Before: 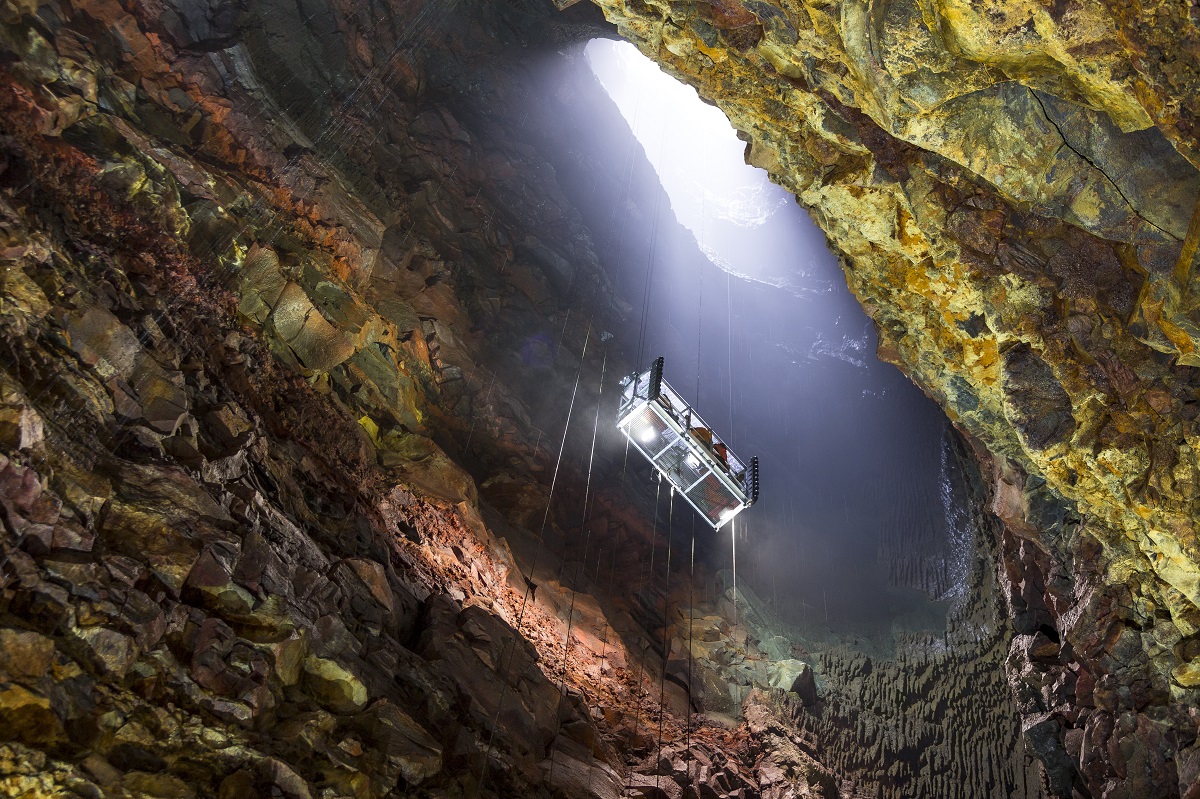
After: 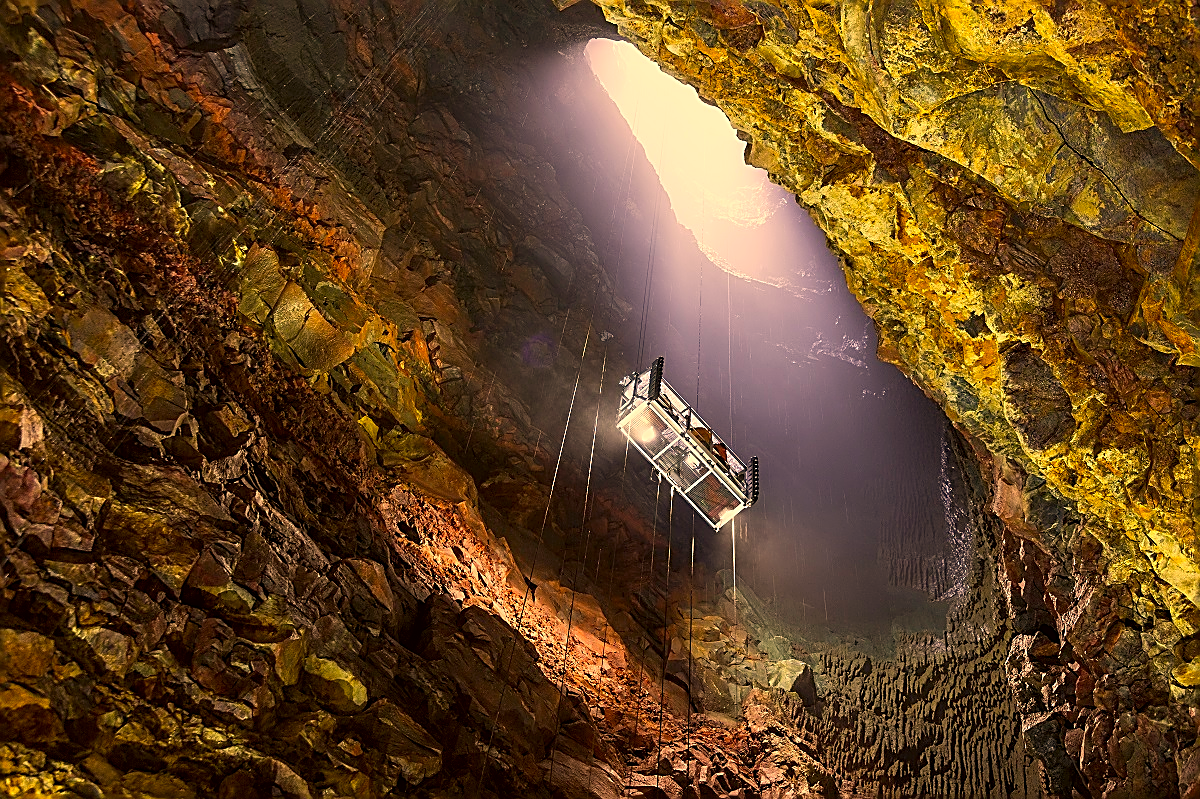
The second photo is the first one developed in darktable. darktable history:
color correction: highlights a* 17.94, highlights b* 35.39, shadows a* 1.48, shadows b* 6.42, saturation 1.01
sharpen: amount 1
